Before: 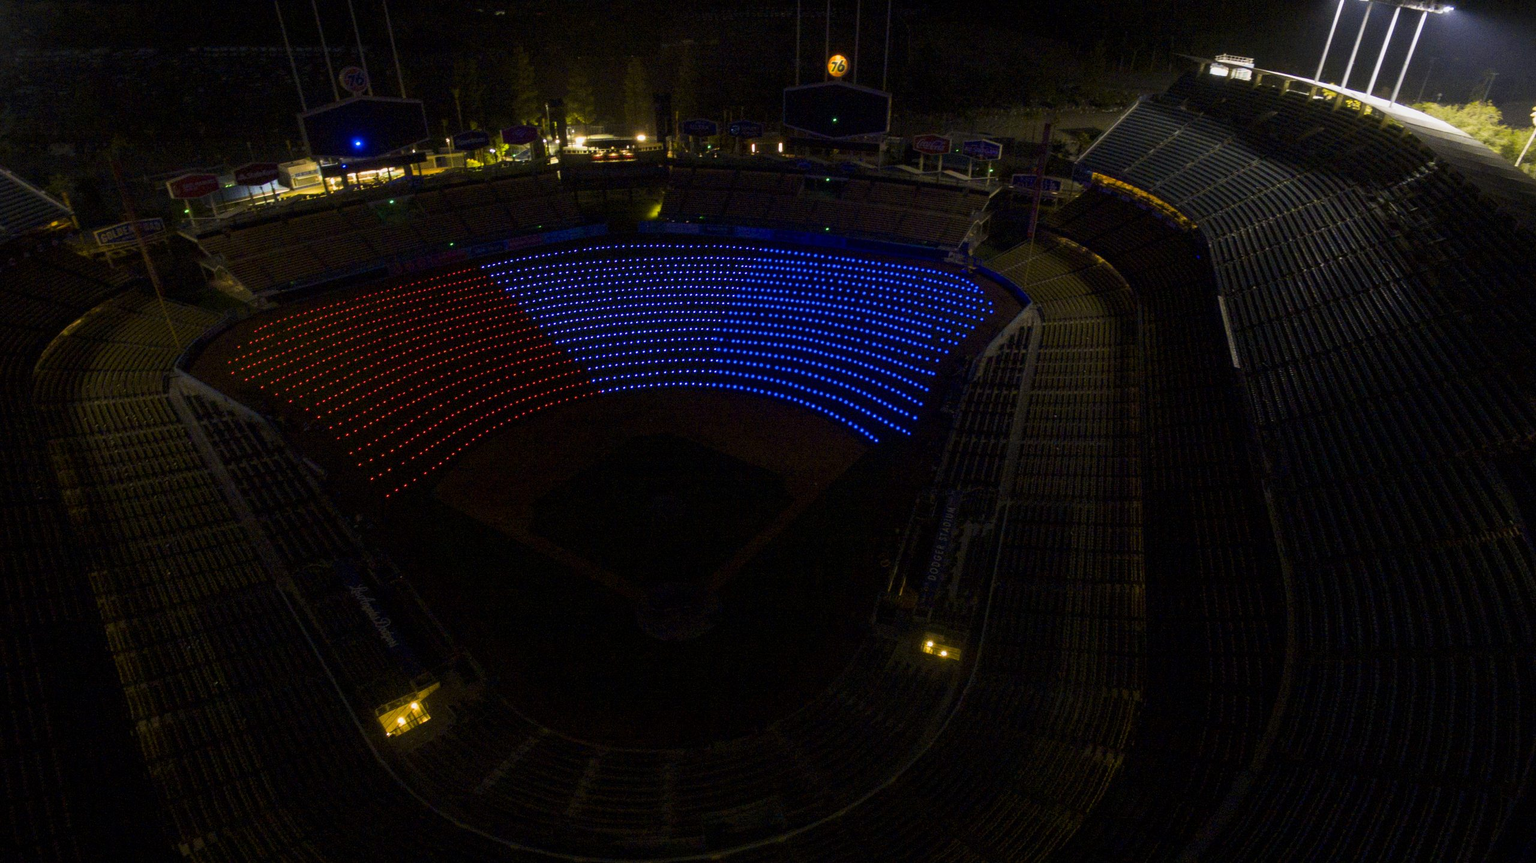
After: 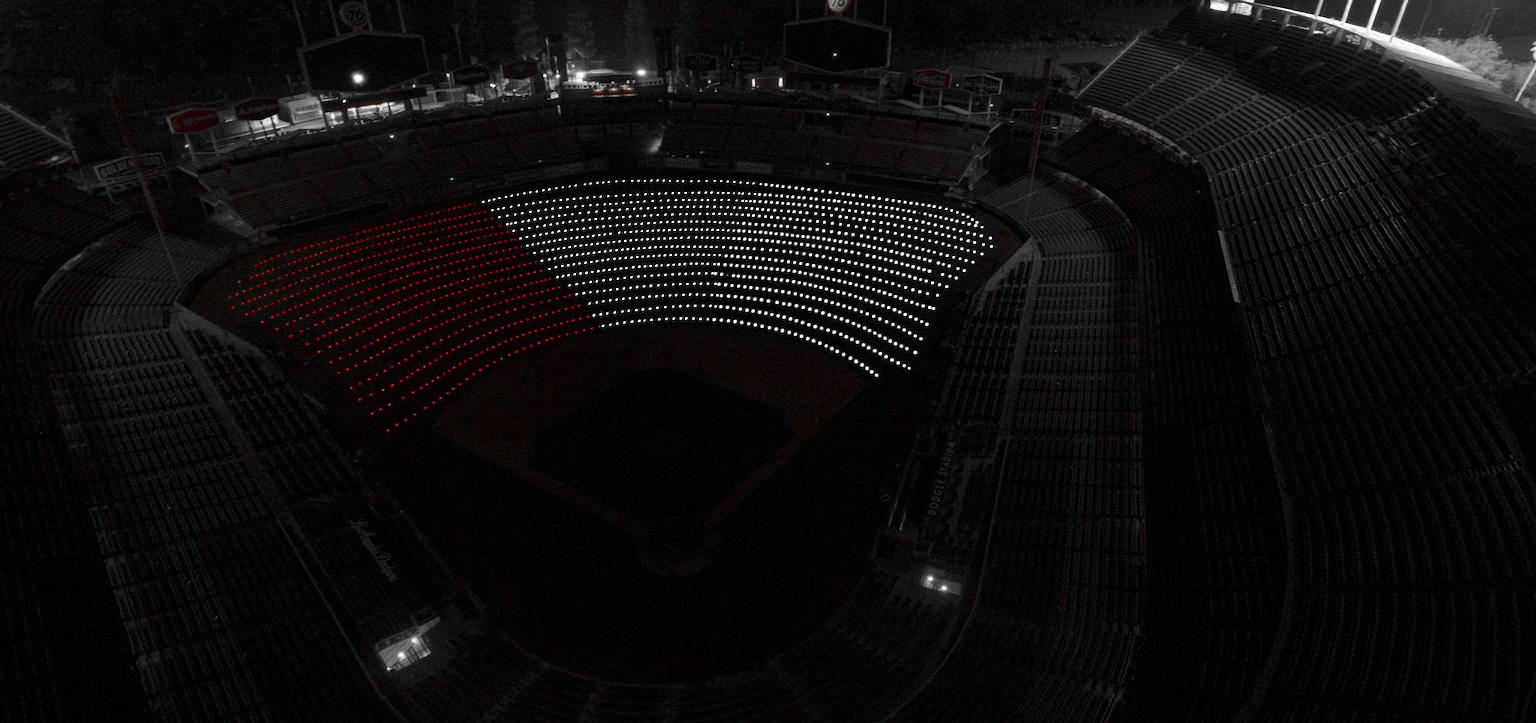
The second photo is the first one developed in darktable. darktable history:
color zones: curves: ch0 [(0, 0.352) (0.143, 0.407) (0.286, 0.386) (0.429, 0.431) (0.571, 0.829) (0.714, 0.853) (0.857, 0.833) (1, 0.352)]; ch1 [(0, 0.604) (0.072, 0.726) (0.096, 0.608) (0.205, 0.007) (0.571, -0.006) (0.839, -0.013) (0.857, -0.012) (1, 0.604)]
crop: top 7.625%, bottom 8.027%
white balance: red 0.974, blue 1.044
exposure: exposure -0.157 EV, compensate highlight preservation false
